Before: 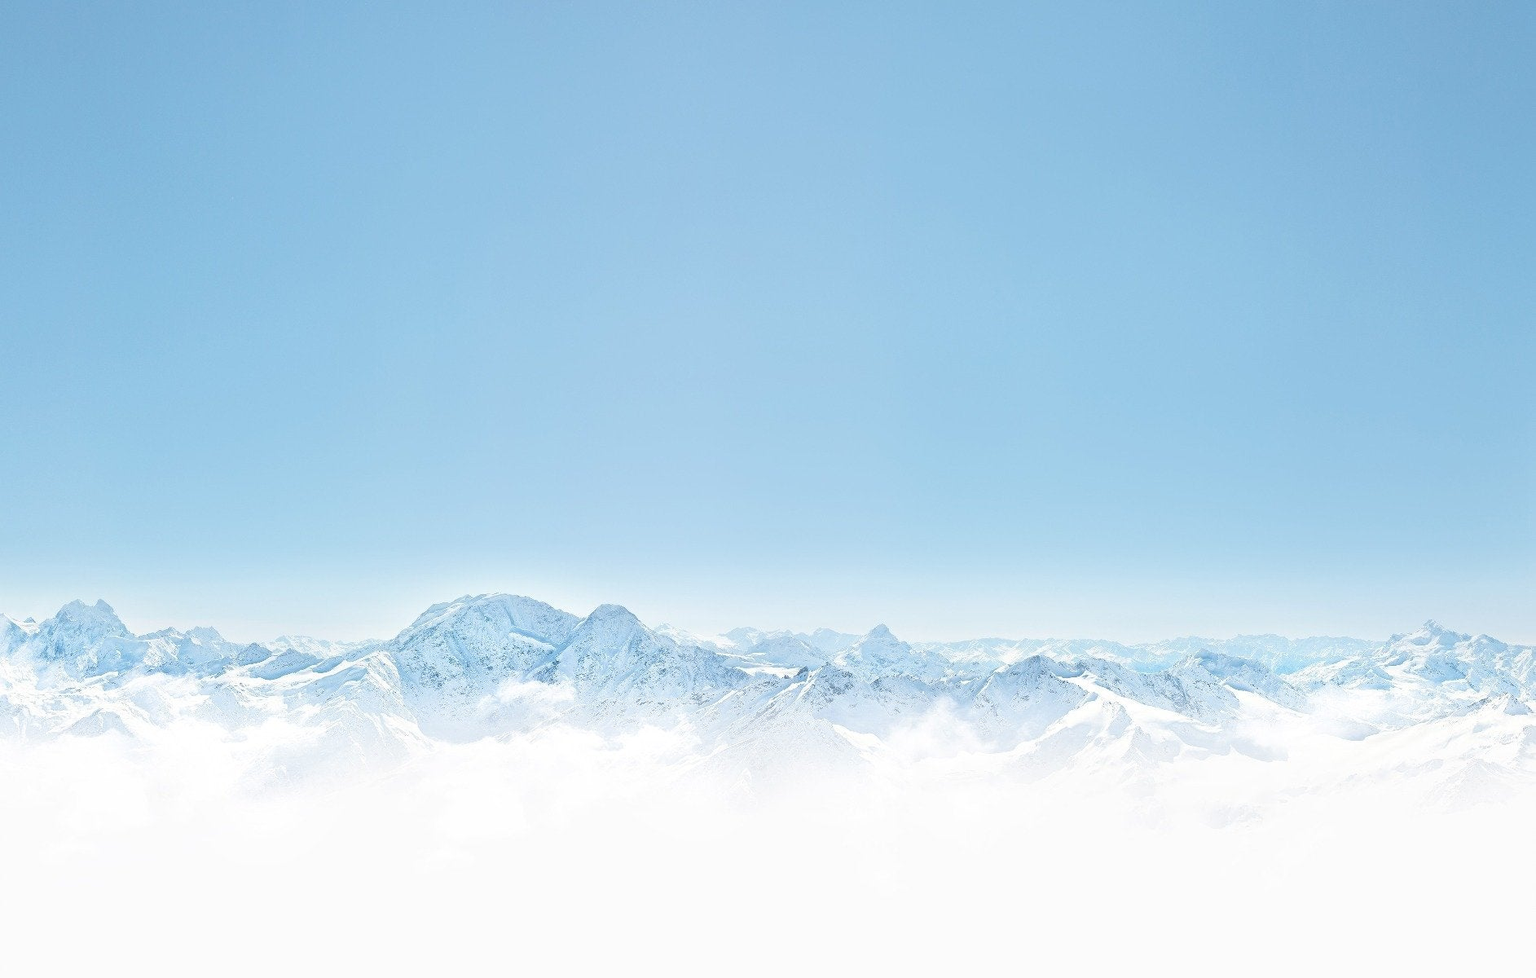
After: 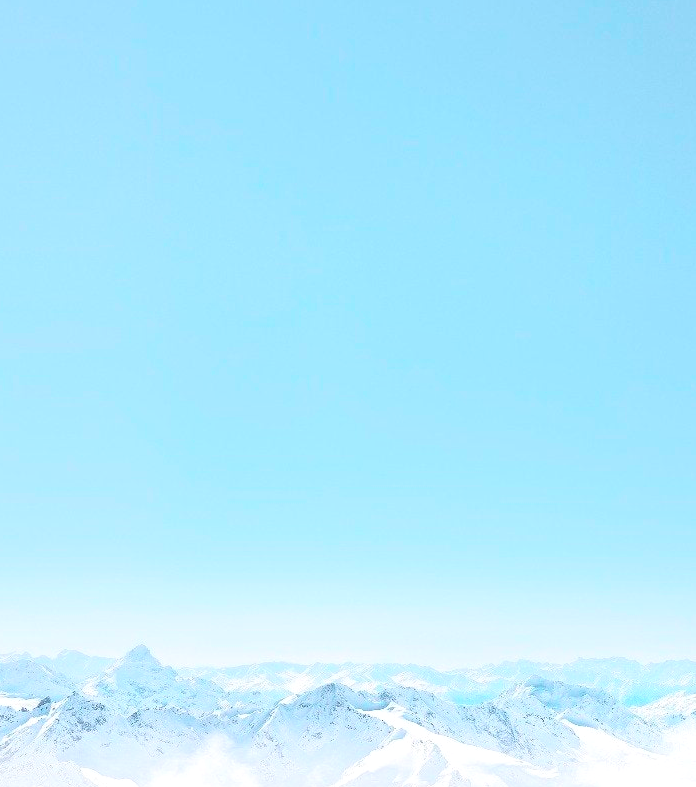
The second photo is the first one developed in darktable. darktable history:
tone curve: curves: ch0 [(0, 0.023) (0.103, 0.087) (0.295, 0.297) (0.445, 0.531) (0.553, 0.665) (0.735, 0.843) (0.994, 1)]; ch1 [(0, 0) (0.427, 0.346) (0.456, 0.426) (0.484, 0.483) (0.509, 0.514) (0.535, 0.56) (0.581, 0.632) (0.646, 0.715) (1, 1)]; ch2 [(0, 0) (0.369, 0.388) (0.449, 0.431) (0.501, 0.495) (0.533, 0.518) (0.572, 0.612) (0.677, 0.752) (1, 1)], color space Lab, independent channels, preserve colors none
crop and rotate: left 49.936%, top 10.094%, right 13.136%, bottom 24.256%
local contrast: on, module defaults
